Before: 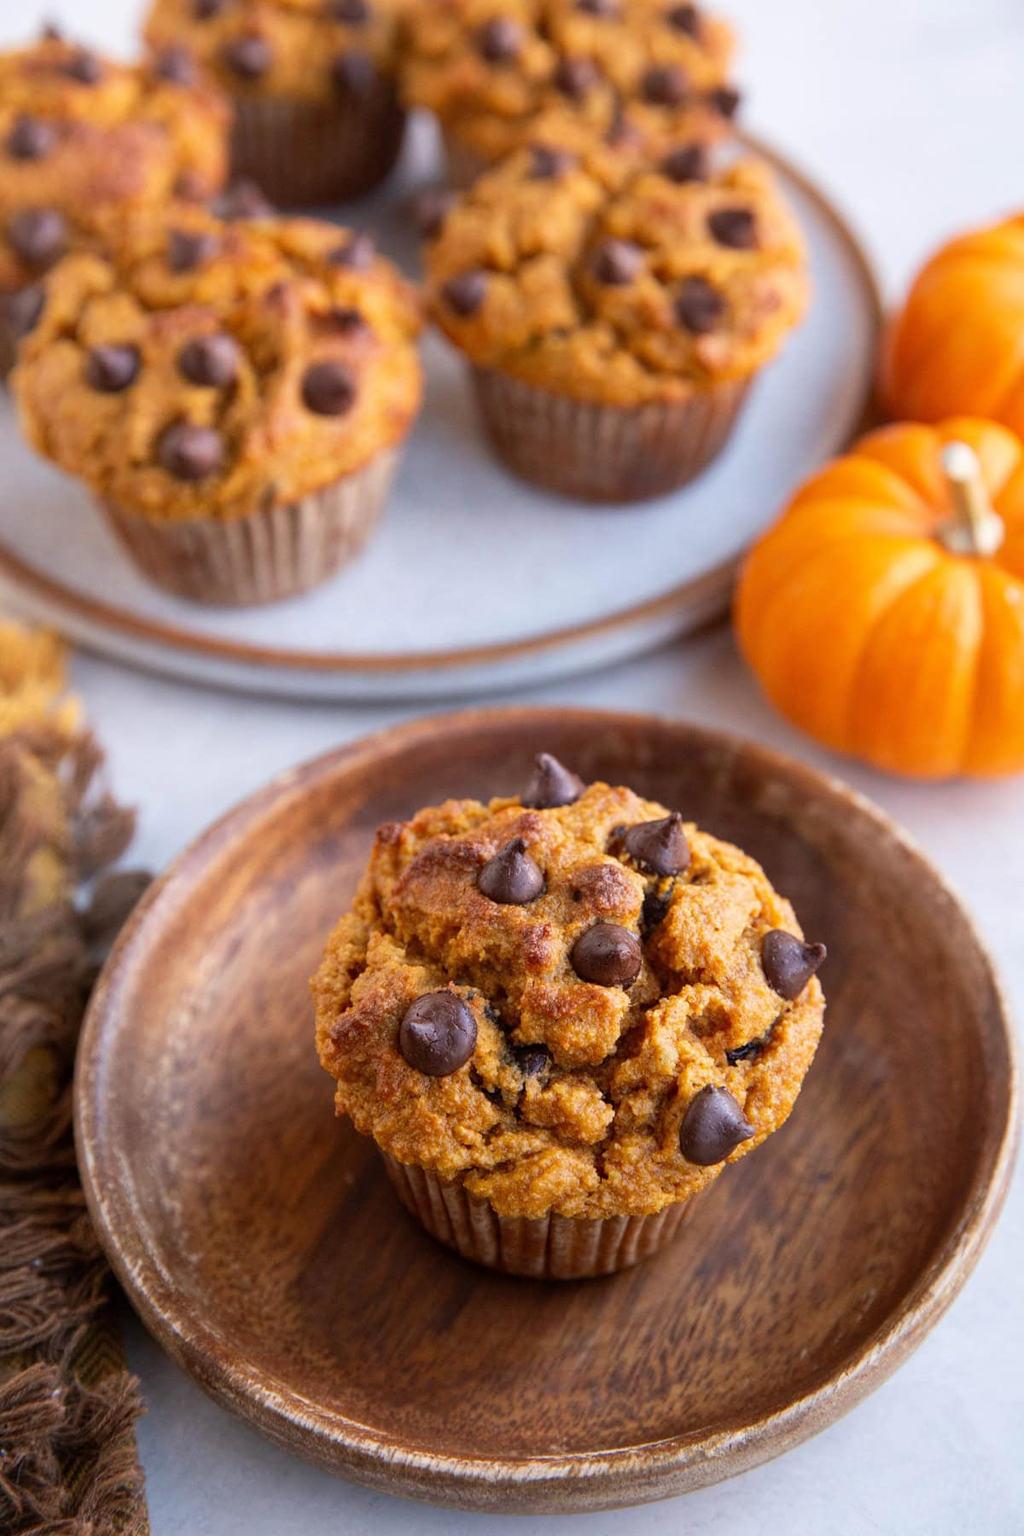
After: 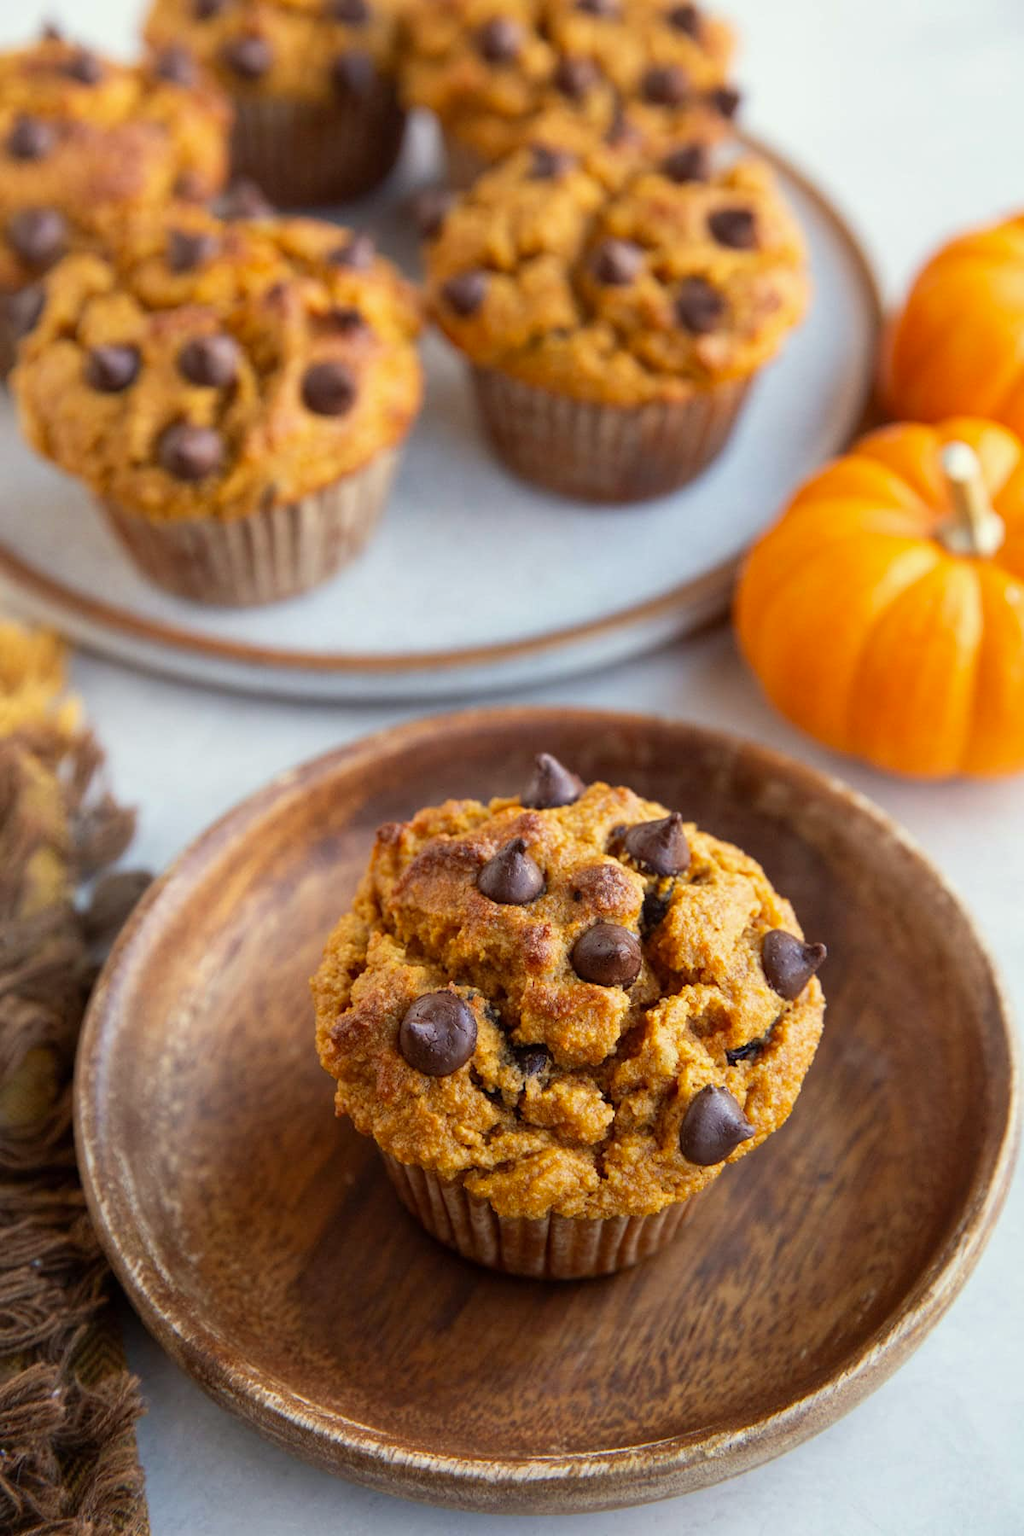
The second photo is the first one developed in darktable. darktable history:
color correction: highlights a* -4.36, highlights b* 6.53
